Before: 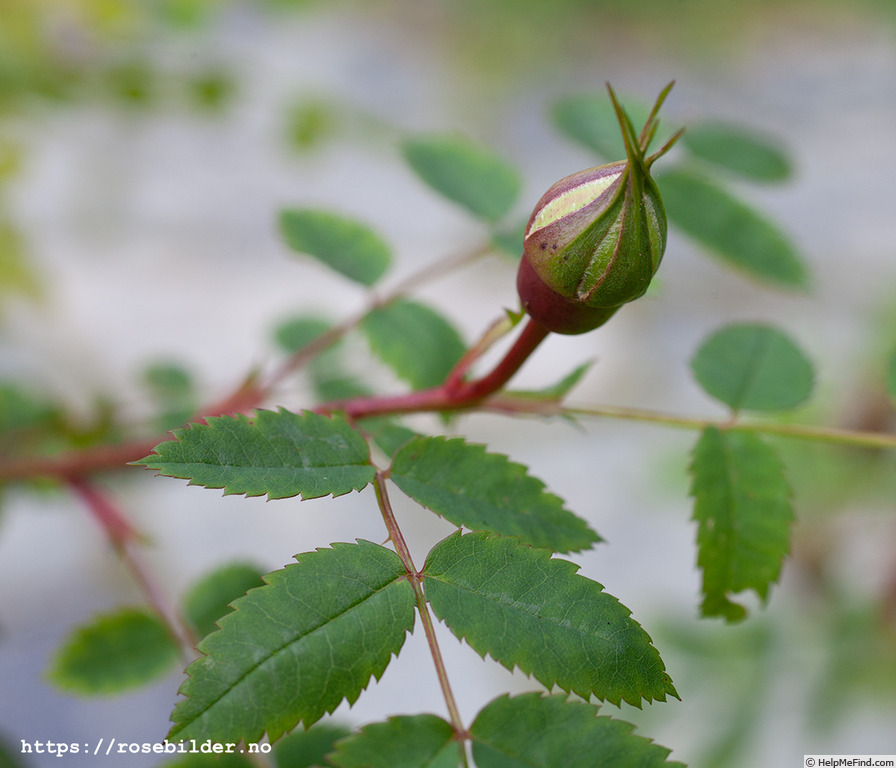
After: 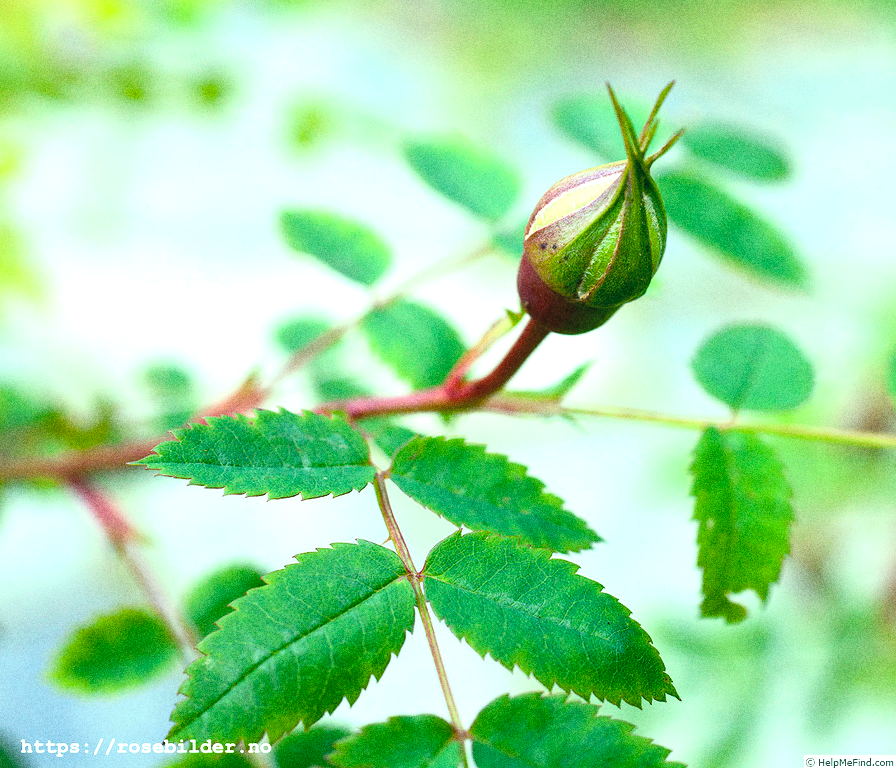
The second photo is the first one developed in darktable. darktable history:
contrast brightness saturation: contrast 0.14, brightness 0.21
exposure: black level correction 0, exposure 0.5 EV, compensate highlight preservation false
grain: coarseness 0.09 ISO, strength 40%
color balance rgb: shadows lift › luminance -7.7%, shadows lift › chroma 2.13%, shadows lift › hue 165.27°, power › luminance -7.77%, power › chroma 1.1%, power › hue 215.88°, highlights gain › luminance 15.15%, highlights gain › chroma 7%, highlights gain › hue 125.57°, global offset › luminance -0.33%, global offset › chroma 0.11%, global offset › hue 165.27°, perceptual saturation grading › global saturation 24.42%, perceptual saturation grading › highlights -24.42%, perceptual saturation grading › mid-tones 24.42%, perceptual saturation grading › shadows 40%, perceptual brilliance grading › global brilliance -5%, perceptual brilliance grading › highlights 24.42%, perceptual brilliance grading › mid-tones 7%, perceptual brilliance grading › shadows -5%
